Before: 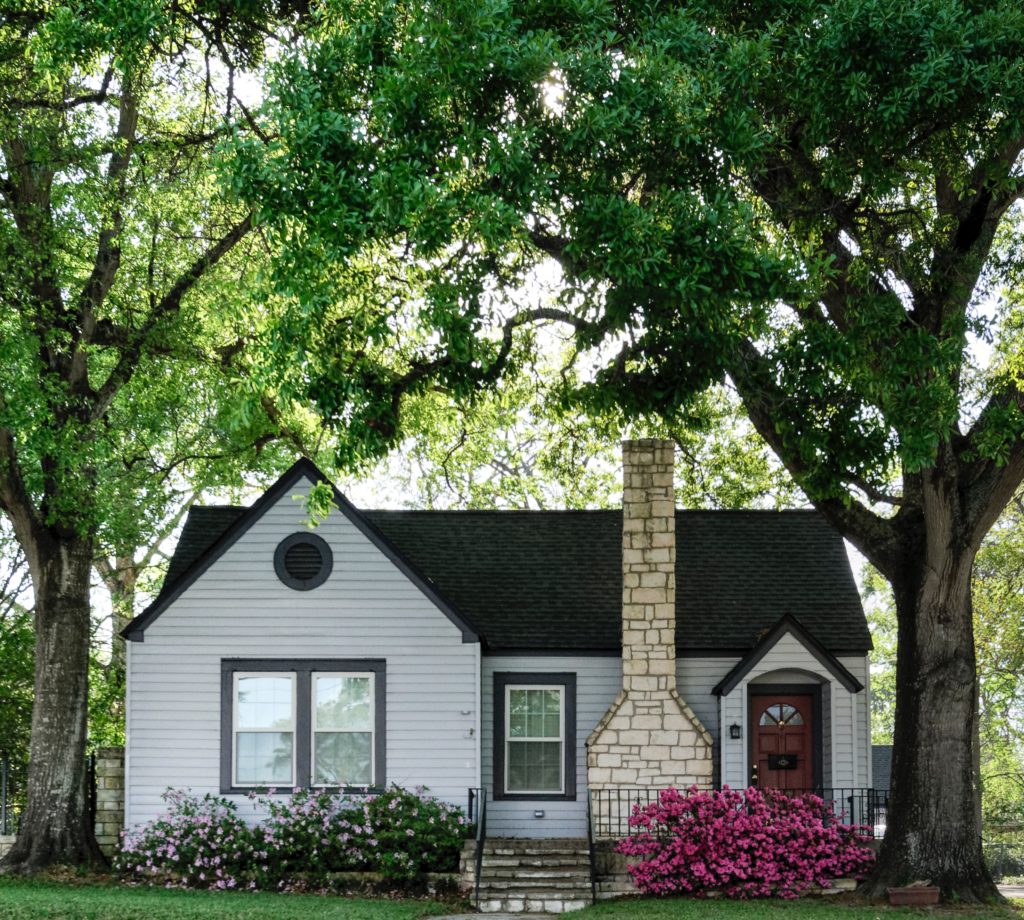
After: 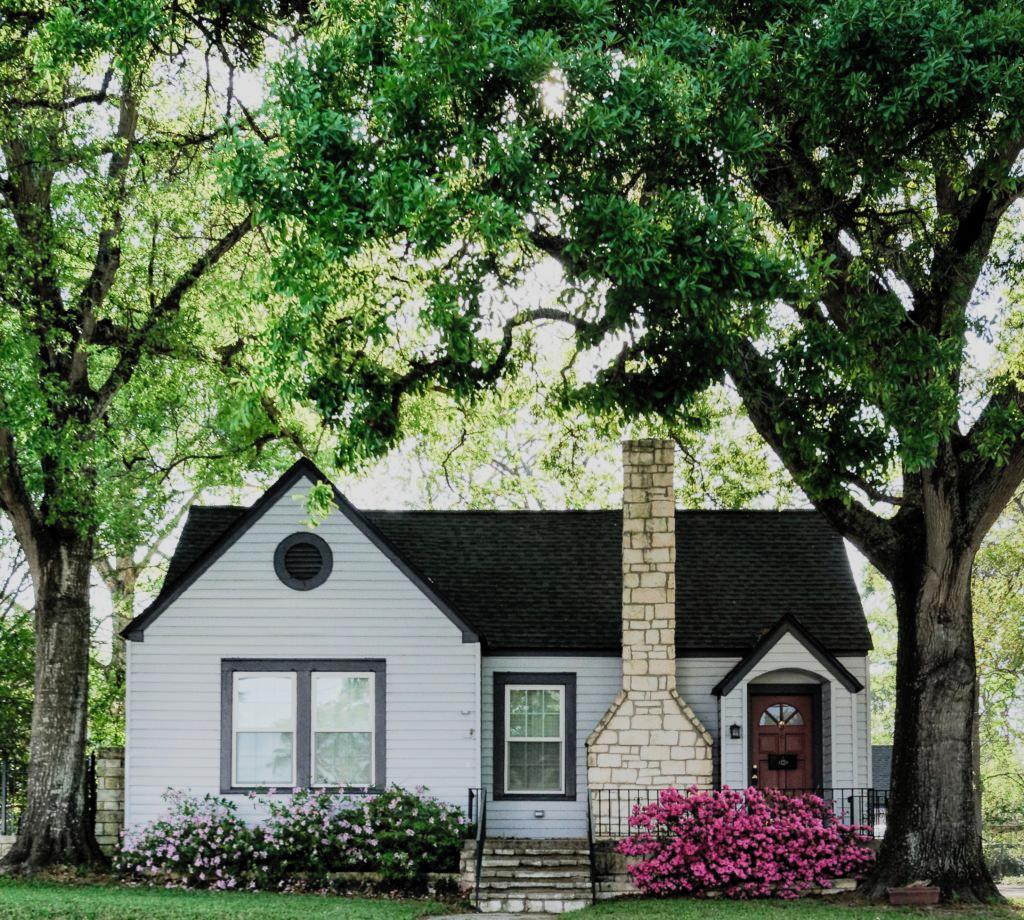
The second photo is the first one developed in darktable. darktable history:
filmic rgb: black relative exposure -7.65 EV, white relative exposure 4.56 EV, hardness 3.61, contrast 1.055, color science v5 (2021), iterations of high-quality reconstruction 10, contrast in shadows safe, contrast in highlights safe
exposure: black level correction 0.001, exposure 0.5 EV, compensate highlight preservation false
tone equalizer: mask exposure compensation -0.501 EV
